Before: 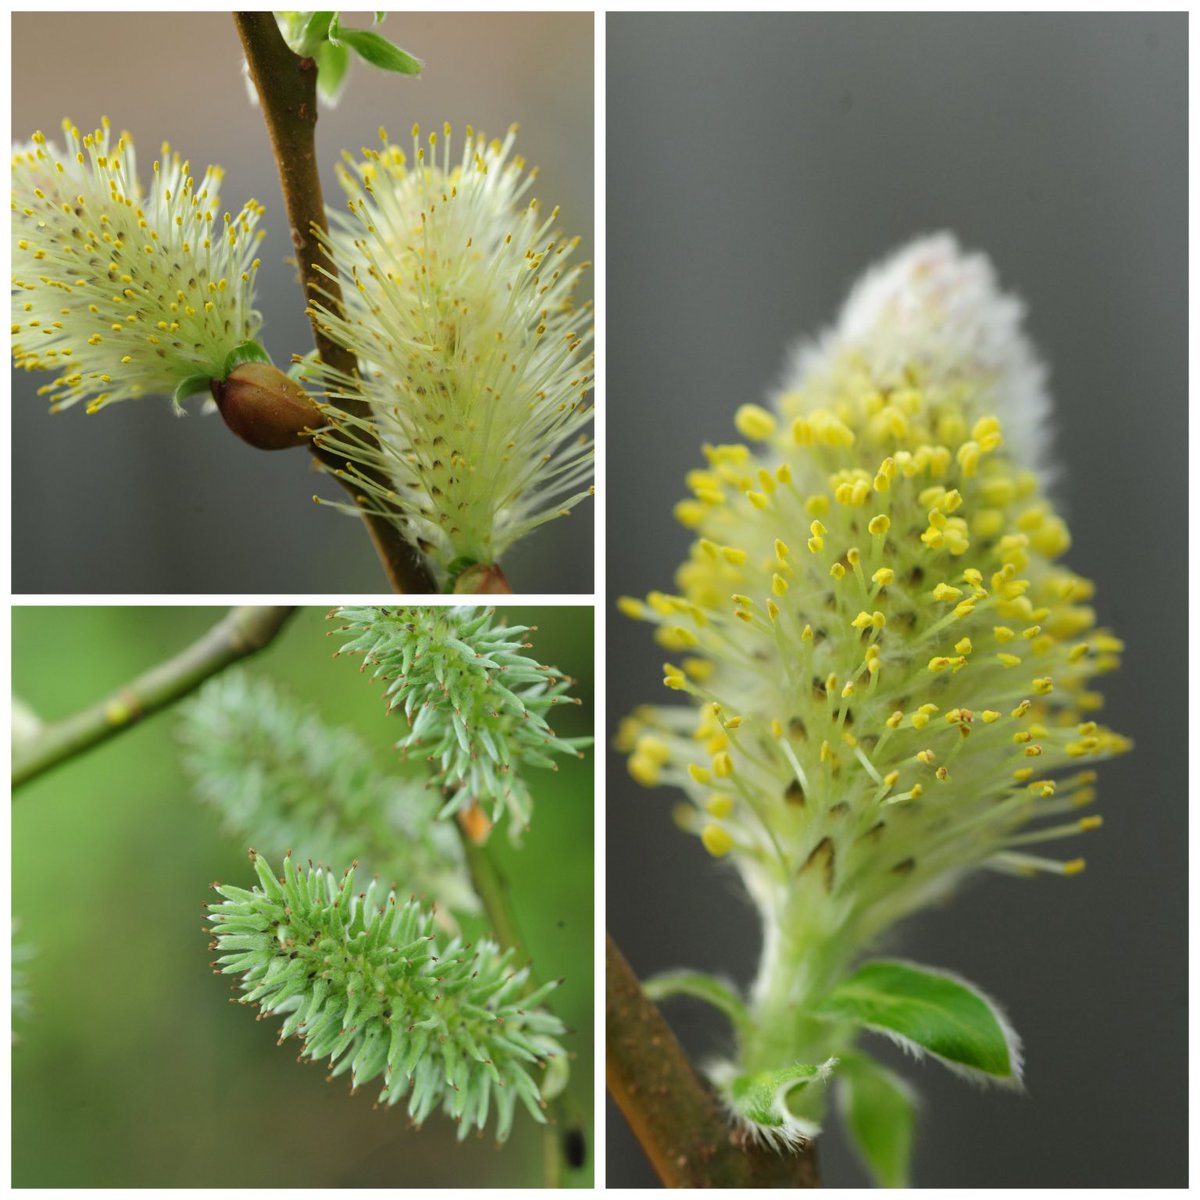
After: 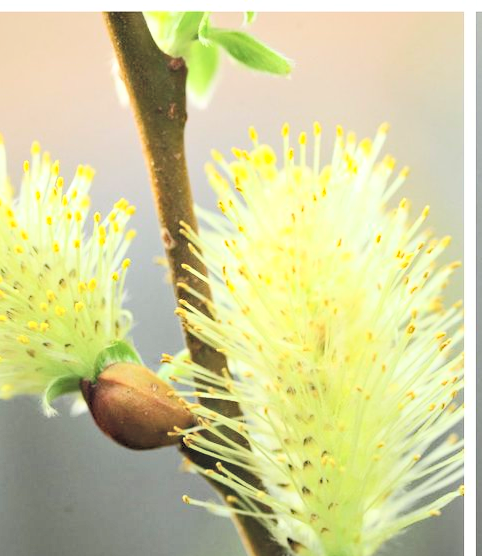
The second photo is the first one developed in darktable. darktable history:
crop and rotate: left 10.845%, top 0.083%, right 48.976%, bottom 53.567%
tone curve: curves: ch0 [(0, 0) (0.003, 0.01) (0.011, 0.017) (0.025, 0.035) (0.044, 0.068) (0.069, 0.109) (0.1, 0.144) (0.136, 0.185) (0.177, 0.231) (0.224, 0.279) (0.277, 0.346) (0.335, 0.42) (0.399, 0.5) (0.468, 0.603) (0.543, 0.712) (0.623, 0.808) (0.709, 0.883) (0.801, 0.957) (0.898, 0.993) (1, 1)], color space Lab, independent channels, preserve colors none
contrast brightness saturation: contrast 0.1, brightness 0.309, saturation 0.146
haze removal: compatibility mode true, adaptive false
